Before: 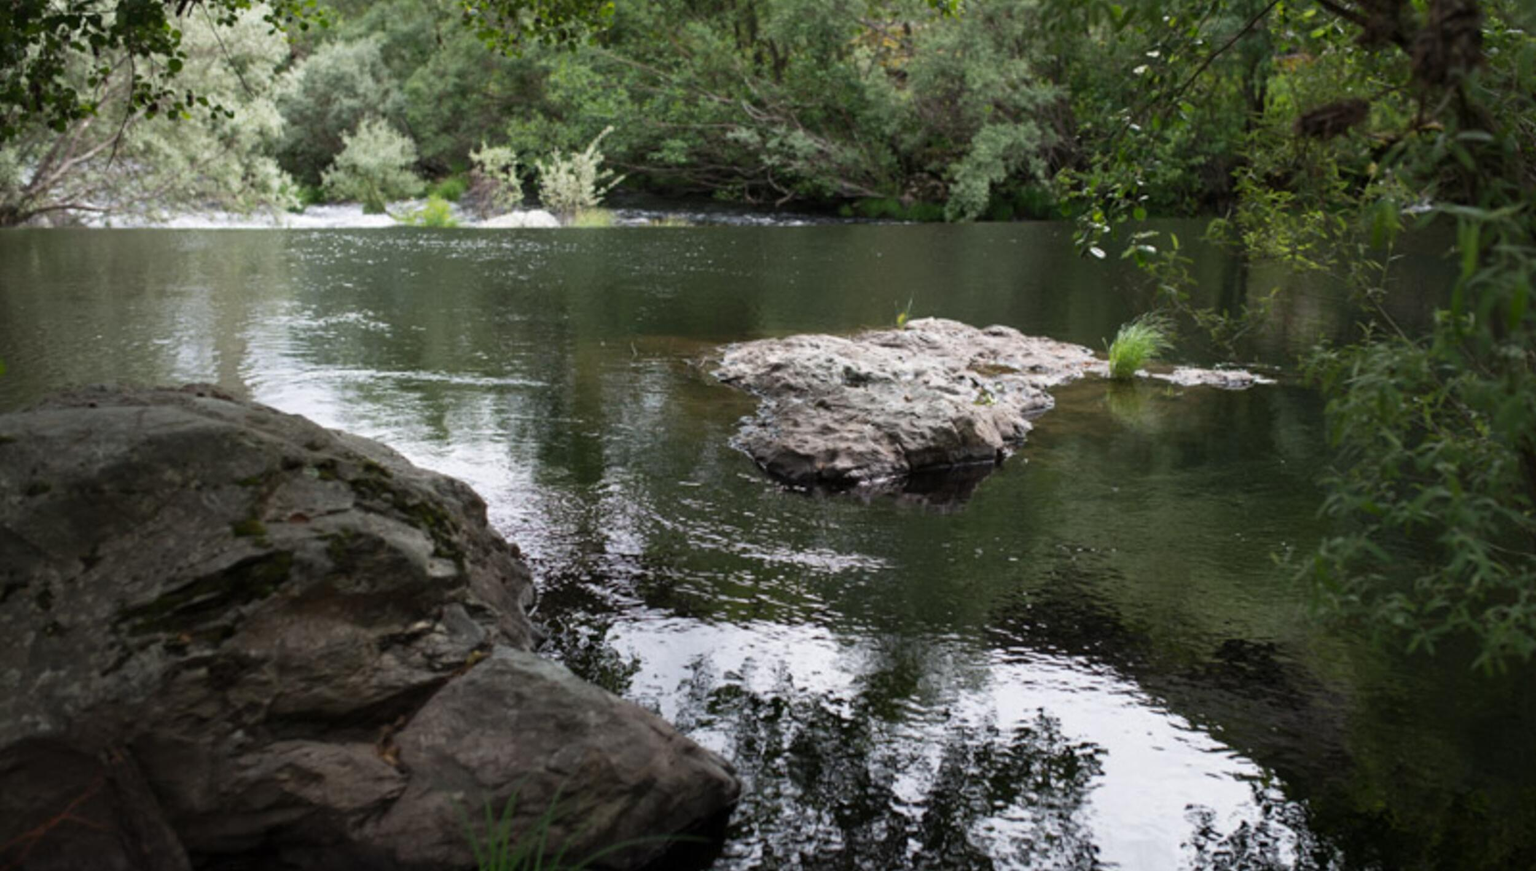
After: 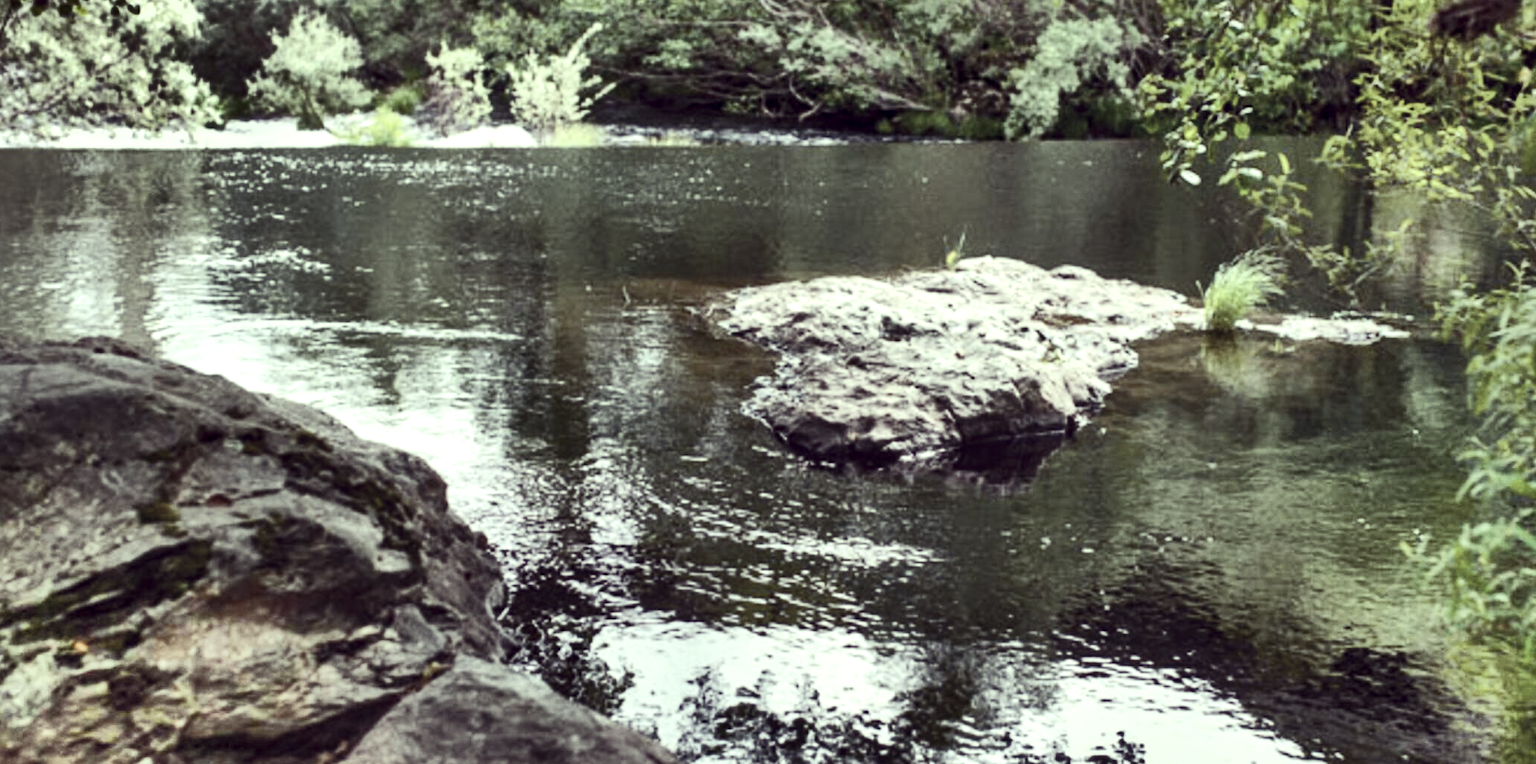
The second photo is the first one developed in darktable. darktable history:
local contrast: on, module defaults
crop: left 7.783%, top 12.328%, right 9.98%, bottom 15.482%
color balance rgb: highlights gain › luminance 14.883%, perceptual saturation grading › global saturation 20%, perceptual saturation grading › highlights -25.49%, perceptual saturation grading › shadows 50.549%, global vibrance 20%
shadows and highlights: radius 123.53, shadows 98.73, white point adjustment -2.87, highlights -98.21, soften with gaussian
exposure: exposure 0.747 EV, compensate highlight preservation false
contrast brightness saturation: contrast 0.275
color correction: highlights a* -20.23, highlights b* 20.54, shadows a* 19.96, shadows b* -21.02, saturation 0.415
